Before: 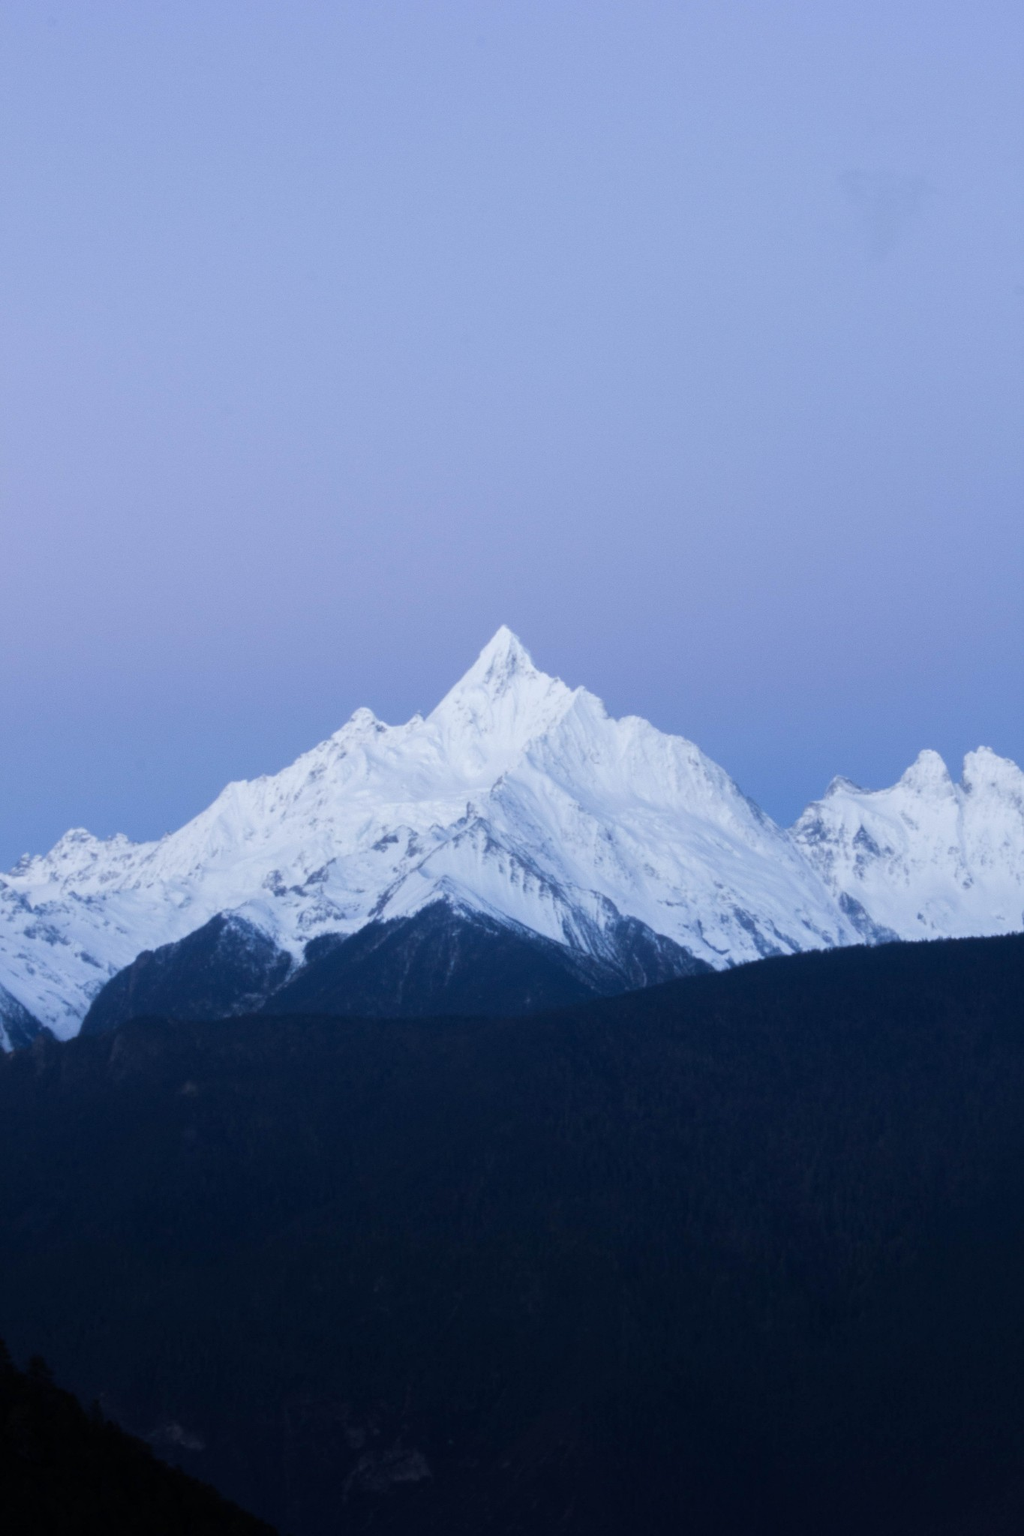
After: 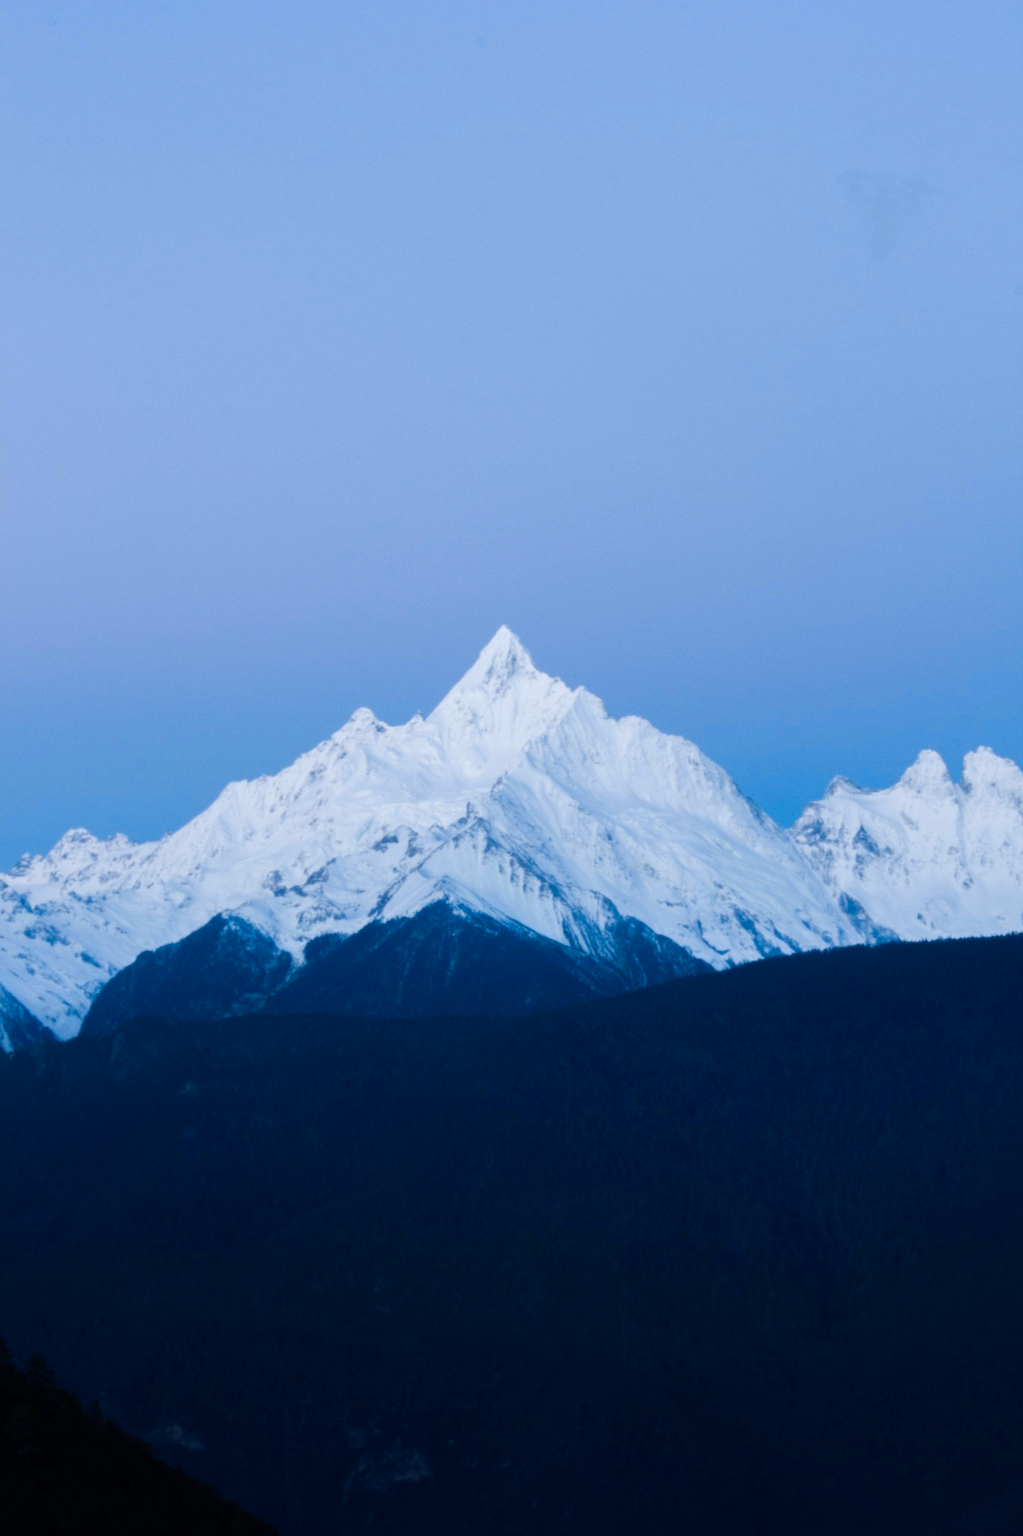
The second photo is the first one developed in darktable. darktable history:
color zones: curves: ch1 [(0.29, 0.492) (0.373, 0.185) (0.509, 0.481)]; ch2 [(0.25, 0.462) (0.749, 0.457)], mix 40.67%
color balance rgb: perceptual saturation grading › global saturation 20%, perceptual saturation grading › highlights -25%, perceptual saturation grading › shadows 25%
